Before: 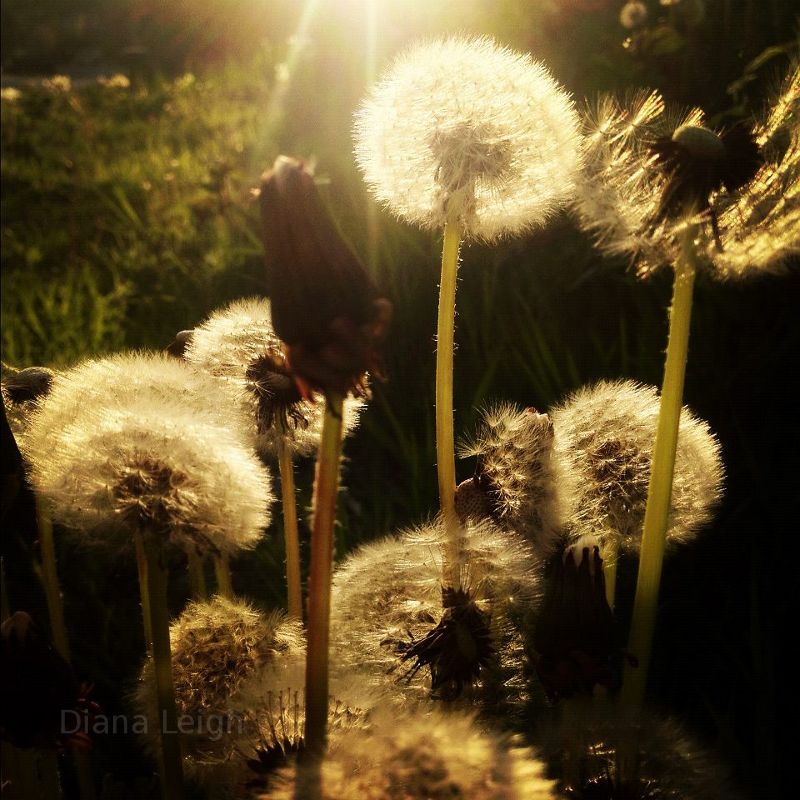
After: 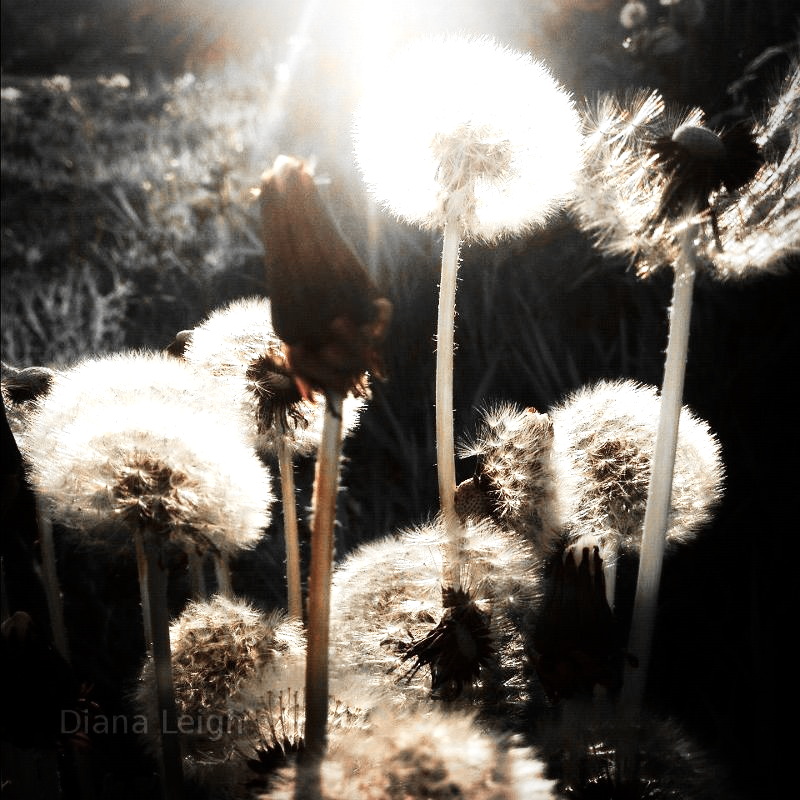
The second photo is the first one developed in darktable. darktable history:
vibrance: vibrance 67%
contrast brightness saturation: contrast 0.1, saturation -0.36
tone curve: curves: ch0 [(0, 0) (0.004, 0.001) (0.133, 0.112) (0.325, 0.362) (0.832, 0.893) (1, 1)], color space Lab, linked channels, preserve colors none
vignetting: automatic ratio true
exposure: exposure 0.74 EV, compensate highlight preservation false
color zones: curves: ch0 [(0, 0.65) (0.096, 0.644) (0.221, 0.539) (0.429, 0.5) (0.571, 0.5) (0.714, 0.5) (0.857, 0.5) (1, 0.65)]; ch1 [(0, 0.5) (0.143, 0.5) (0.257, -0.002) (0.429, 0.04) (0.571, -0.001) (0.714, -0.015) (0.857, 0.024) (1, 0.5)]
